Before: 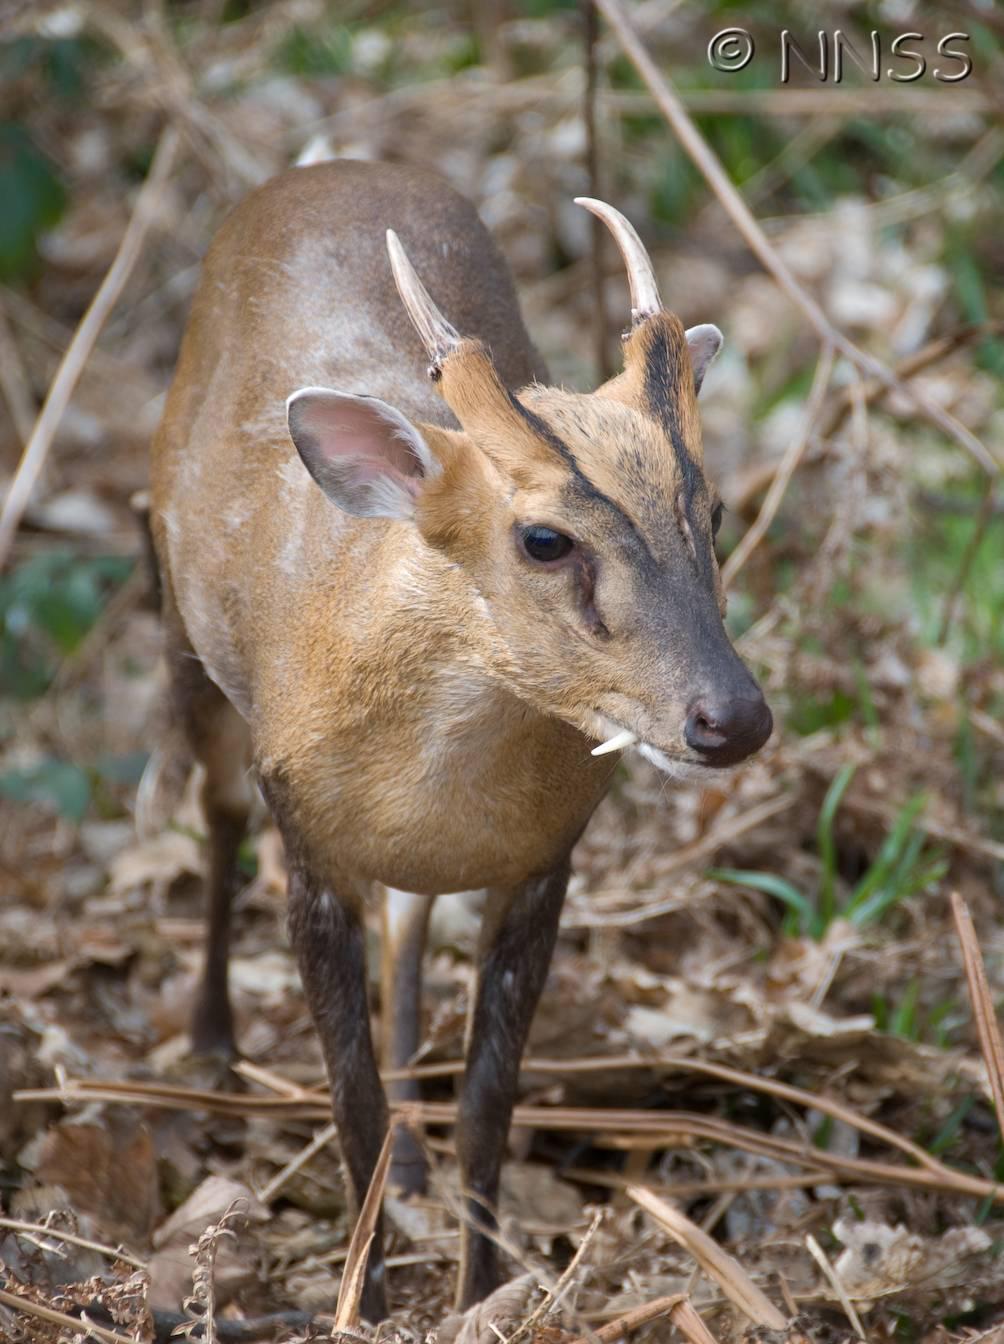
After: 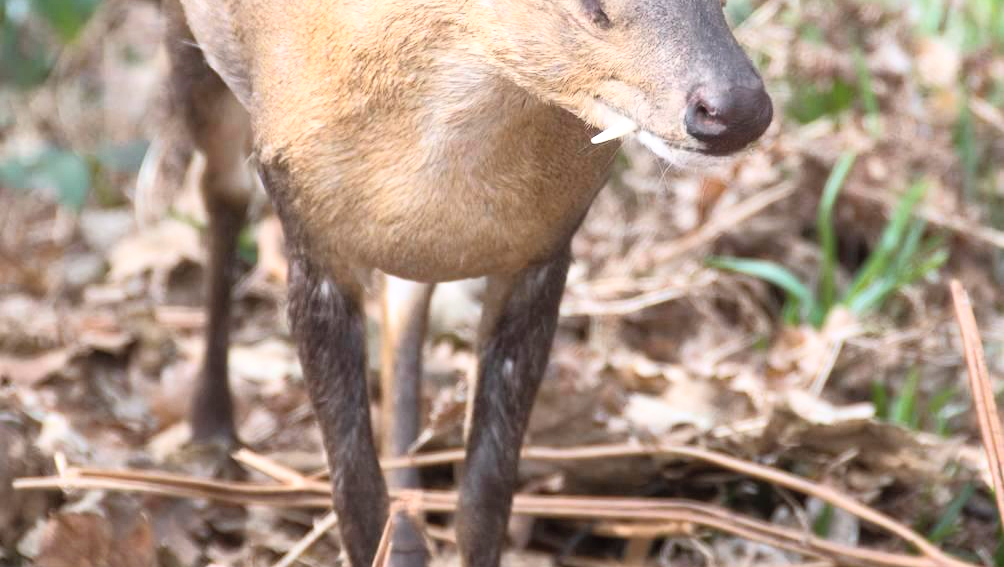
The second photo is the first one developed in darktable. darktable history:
crop: top 45.551%, bottom 12.262%
tone curve: curves: ch0 [(0.003, 0.029) (0.188, 0.252) (0.46, 0.56) (0.608, 0.748) (0.871, 0.955) (1, 1)]; ch1 [(0, 0) (0.35, 0.356) (0.45, 0.453) (0.508, 0.515) (0.618, 0.634) (1, 1)]; ch2 [(0, 0) (0.456, 0.469) (0.5, 0.5) (0.634, 0.625) (1, 1)], color space Lab, independent channels, preserve colors none
exposure: exposure 0.574 EV, compensate highlight preservation false
